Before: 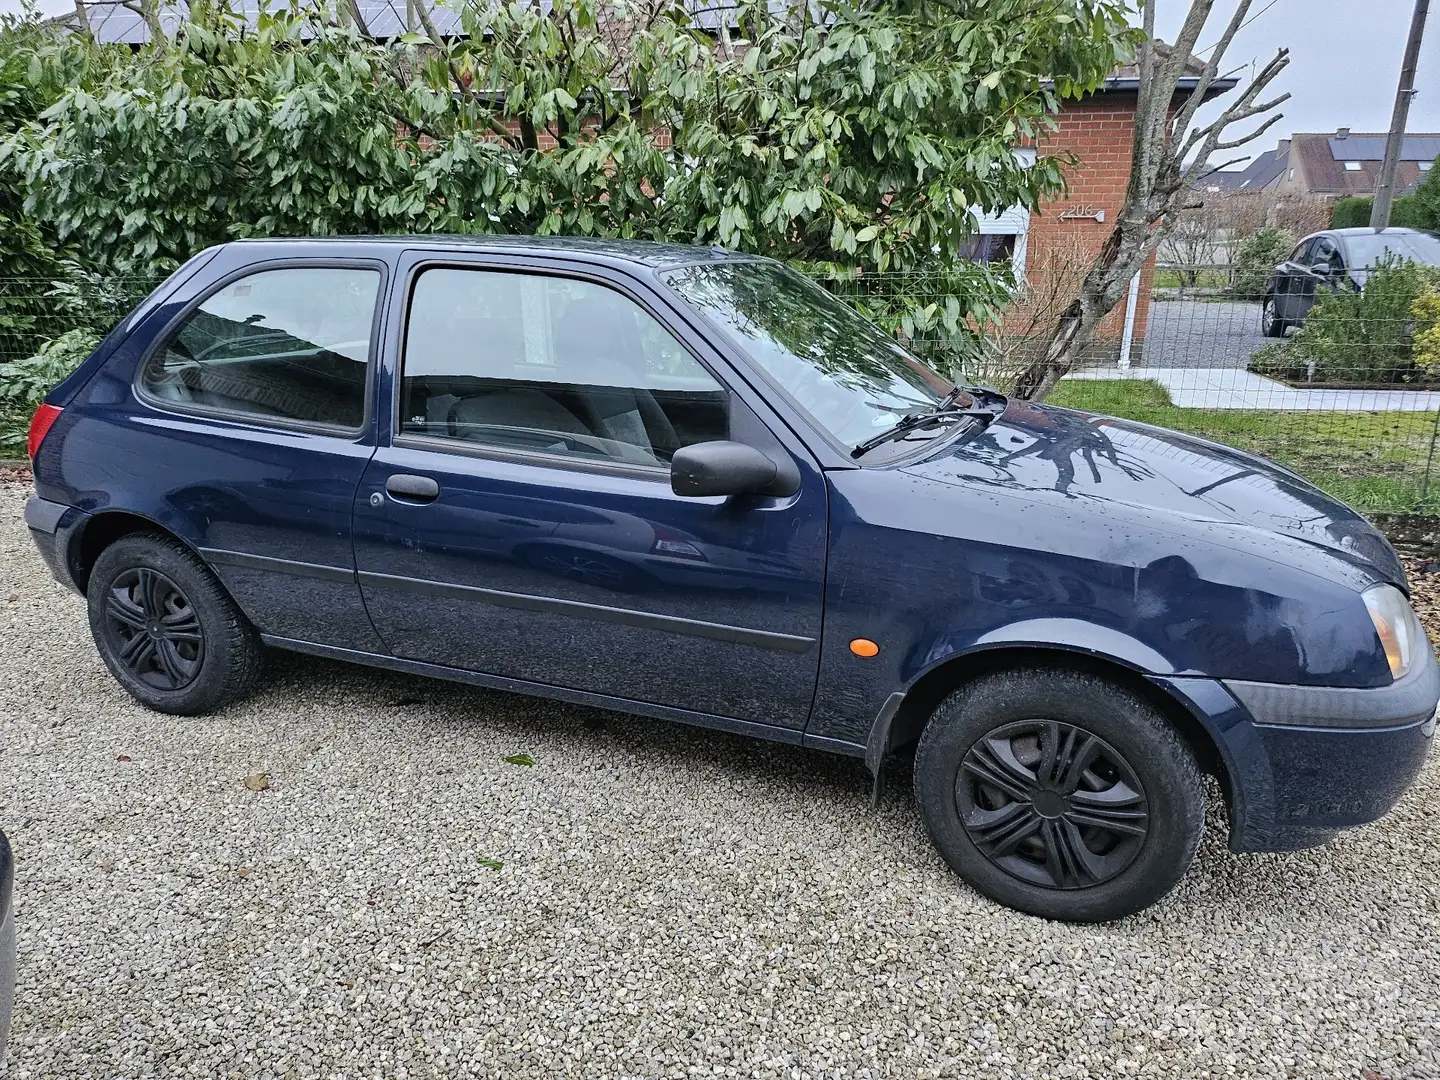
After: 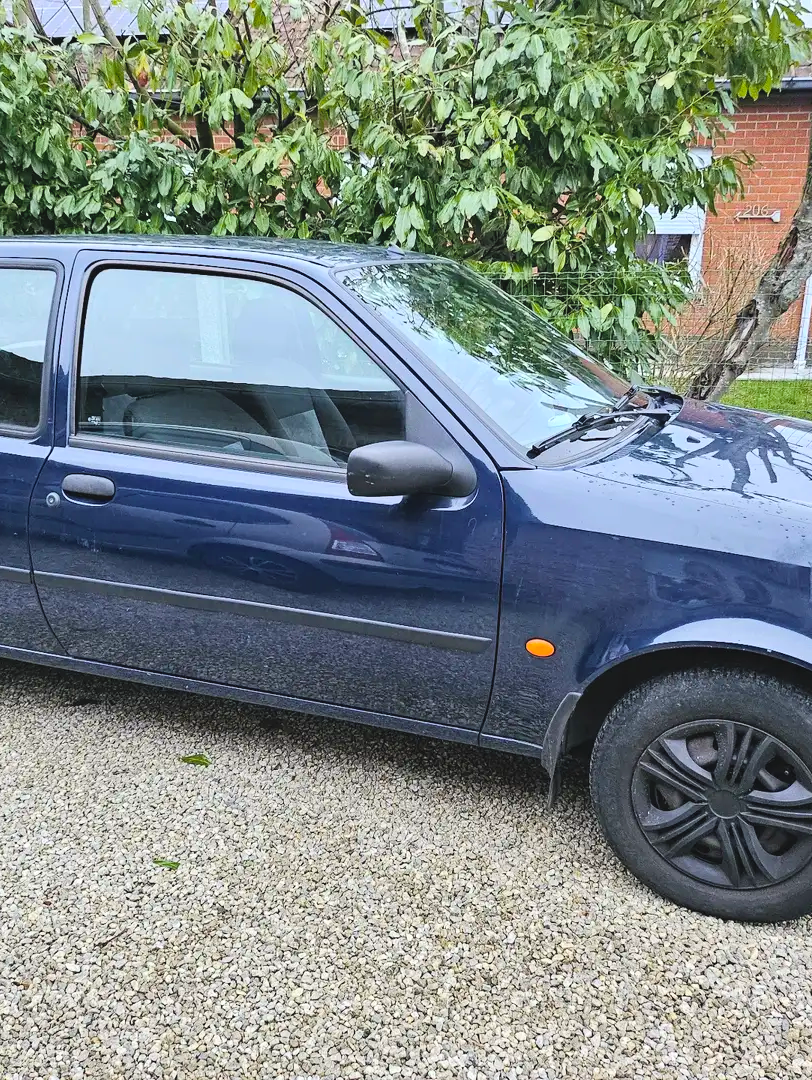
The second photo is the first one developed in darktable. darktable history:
color balance rgb: global offset › luminance 0.223%, global offset › hue 169.1°, perceptual saturation grading › global saturation 36.037%, global vibrance 18.595%
crop and rotate: left 22.514%, right 21.045%
contrast brightness saturation: contrast 0.139, brightness 0.207
